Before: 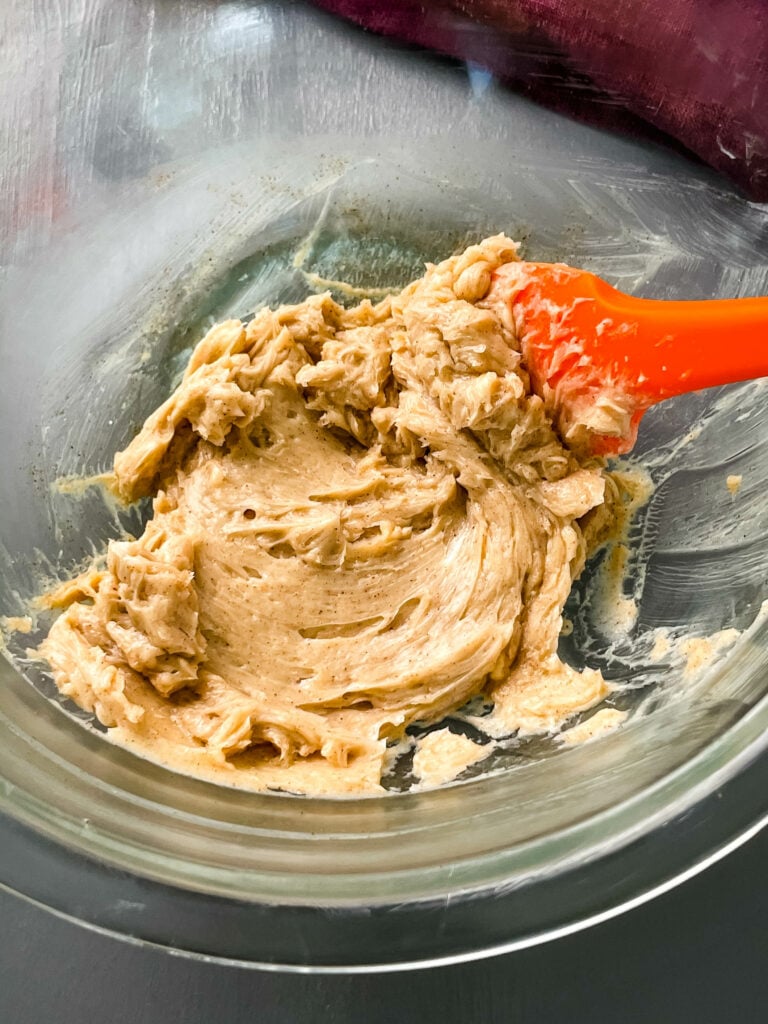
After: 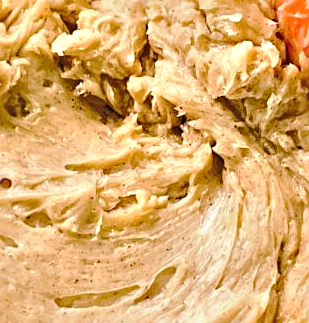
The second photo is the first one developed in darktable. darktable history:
crop: left 31.878%, top 32.395%, right 27.779%, bottom 36.049%
exposure: black level correction -0.002, exposure 0.532 EV, compensate exposure bias true, compensate highlight preservation false
tone curve: curves: ch0 [(0, 0.026) (0.175, 0.178) (0.463, 0.502) (0.796, 0.764) (1, 0.961)]; ch1 [(0, 0) (0.437, 0.398) (0.469, 0.472) (0.505, 0.504) (0.553, 0.552) (1, 1)]; ch2 [(0, 0) (0.505, 0.495) (0.579, 0.579) (1, 1)], preserve colors none
sharpen: radius 3.08
tone equalizer: -7 EV -0.6 EV, -6 EV 1.03 EV, -5 EV -0.465 EV, -4 EV 0.401 EV, -3 EV 0.432 EV, -2 EV 0.153 EV, -1 EV -0.128 EV, +0 EV -0.381 EV, luminance estimator HSV value / RGB max
